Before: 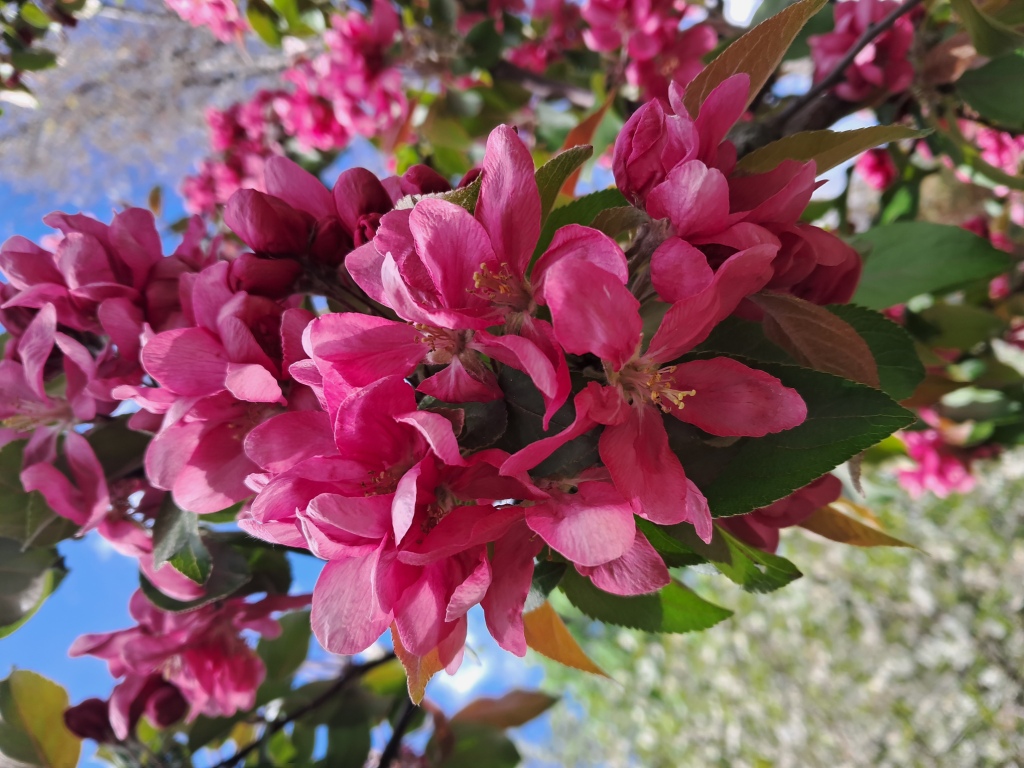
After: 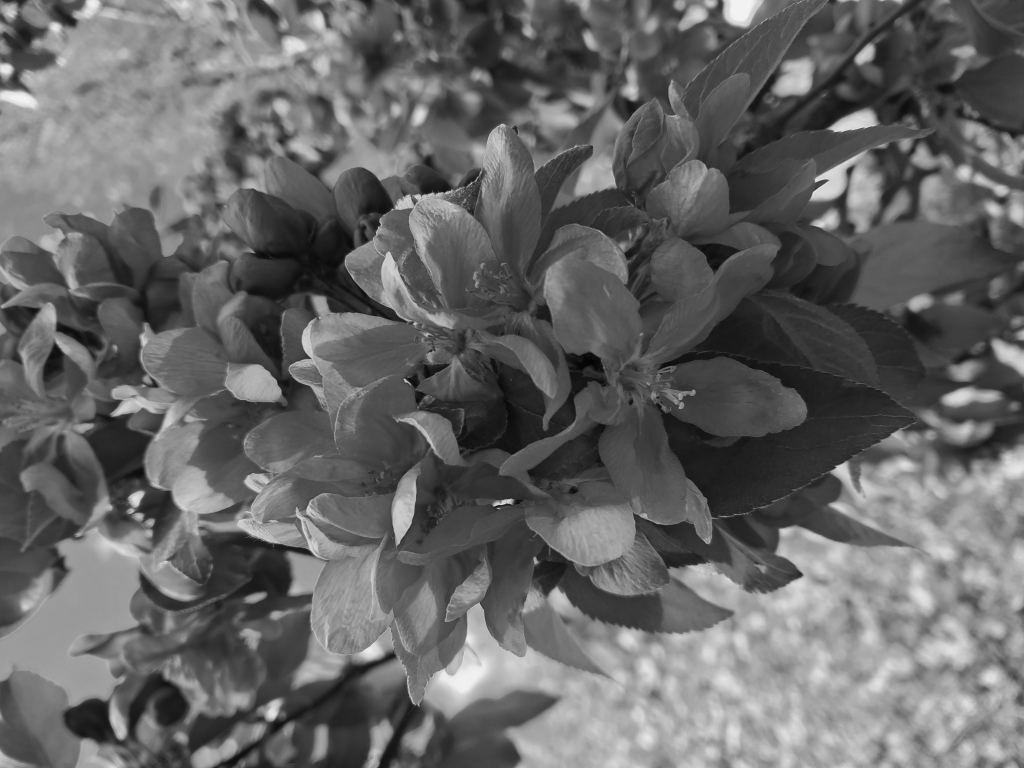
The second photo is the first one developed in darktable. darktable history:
bloom: size 16%, threshold 98%, strength 20%
monochrome: size 1
